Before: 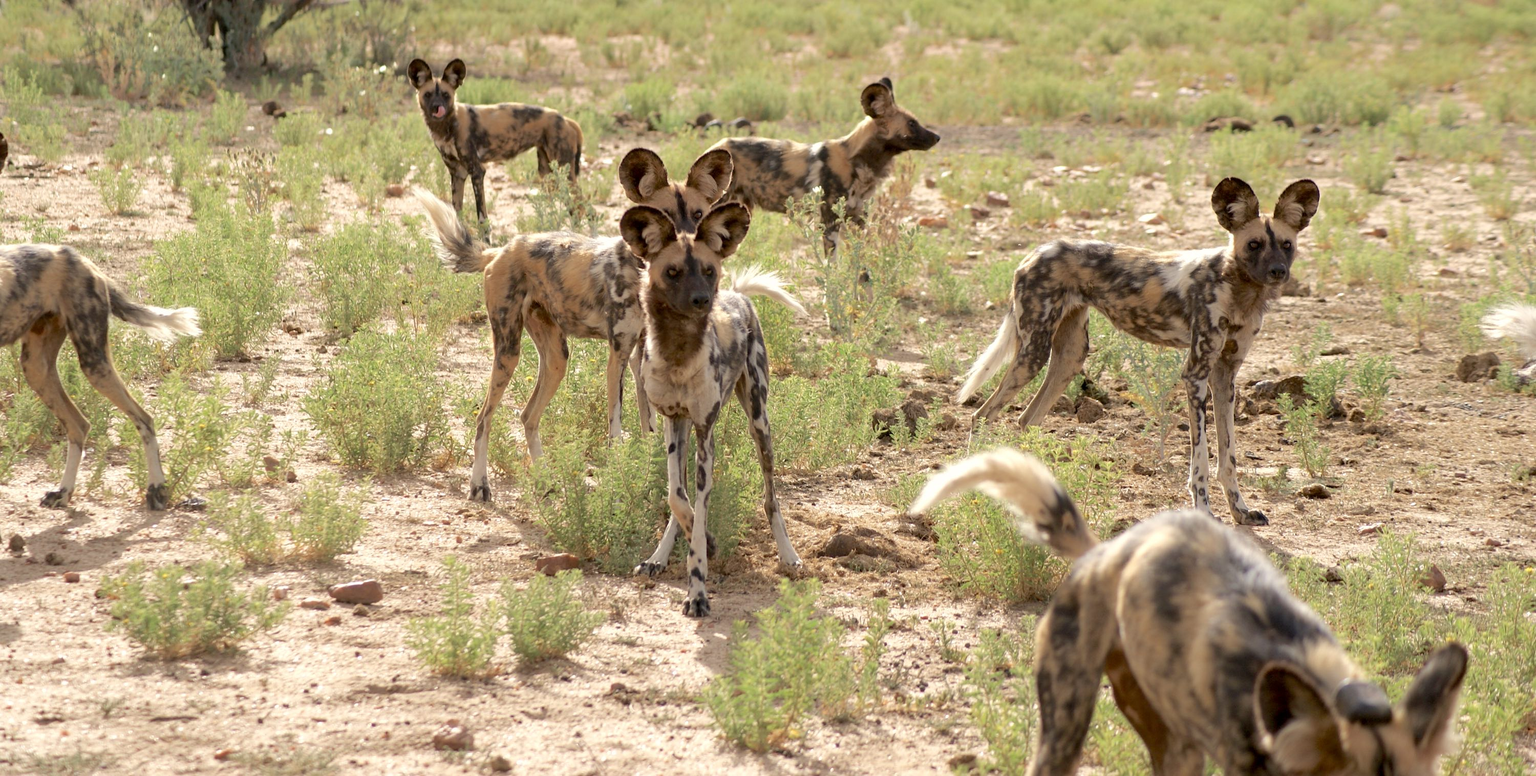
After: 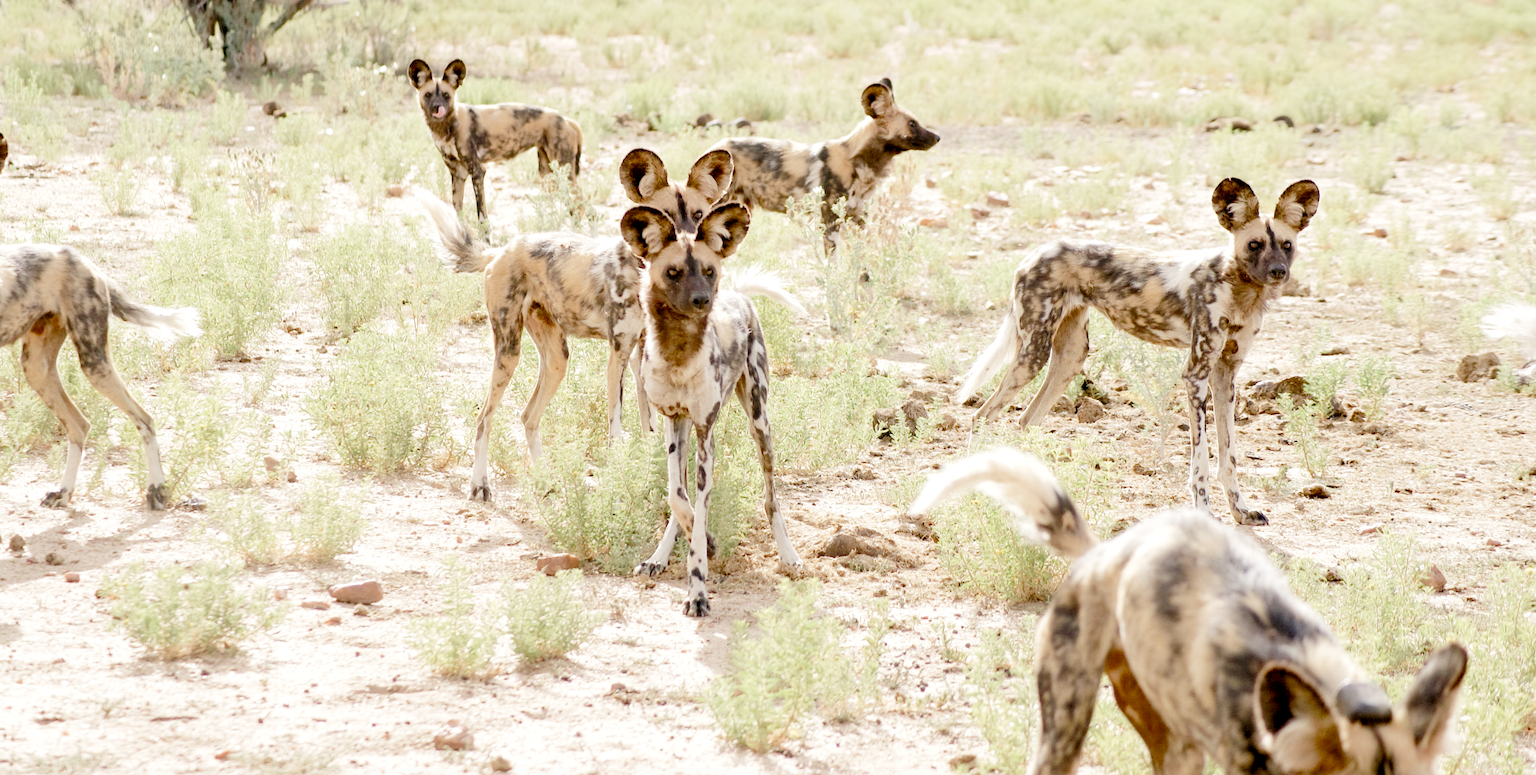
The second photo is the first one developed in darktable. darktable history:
exposure: exposure 2.25 EV, compensate highlight preservation false
filmic rgb: middle gray luminance 30%, black relative exposure -9 EV, white relative exposure 7 EV, threshold 6 EV, target black luminance 0%, hardness 2.94, latitude 2.04%, contrast 0.963, highlights saturation mix 5%, shadows ↔ highlights balance 12.16%, add noise in highlights 0, preserve chrominance no, color science v3 (2019), use custom middle-gray values true, iterations of high-quality reconstruction 0, contrast in highlights soft, enable highlight reconstruction true
color balance: contrast 10%
astrophoto denoise: luma 0%
